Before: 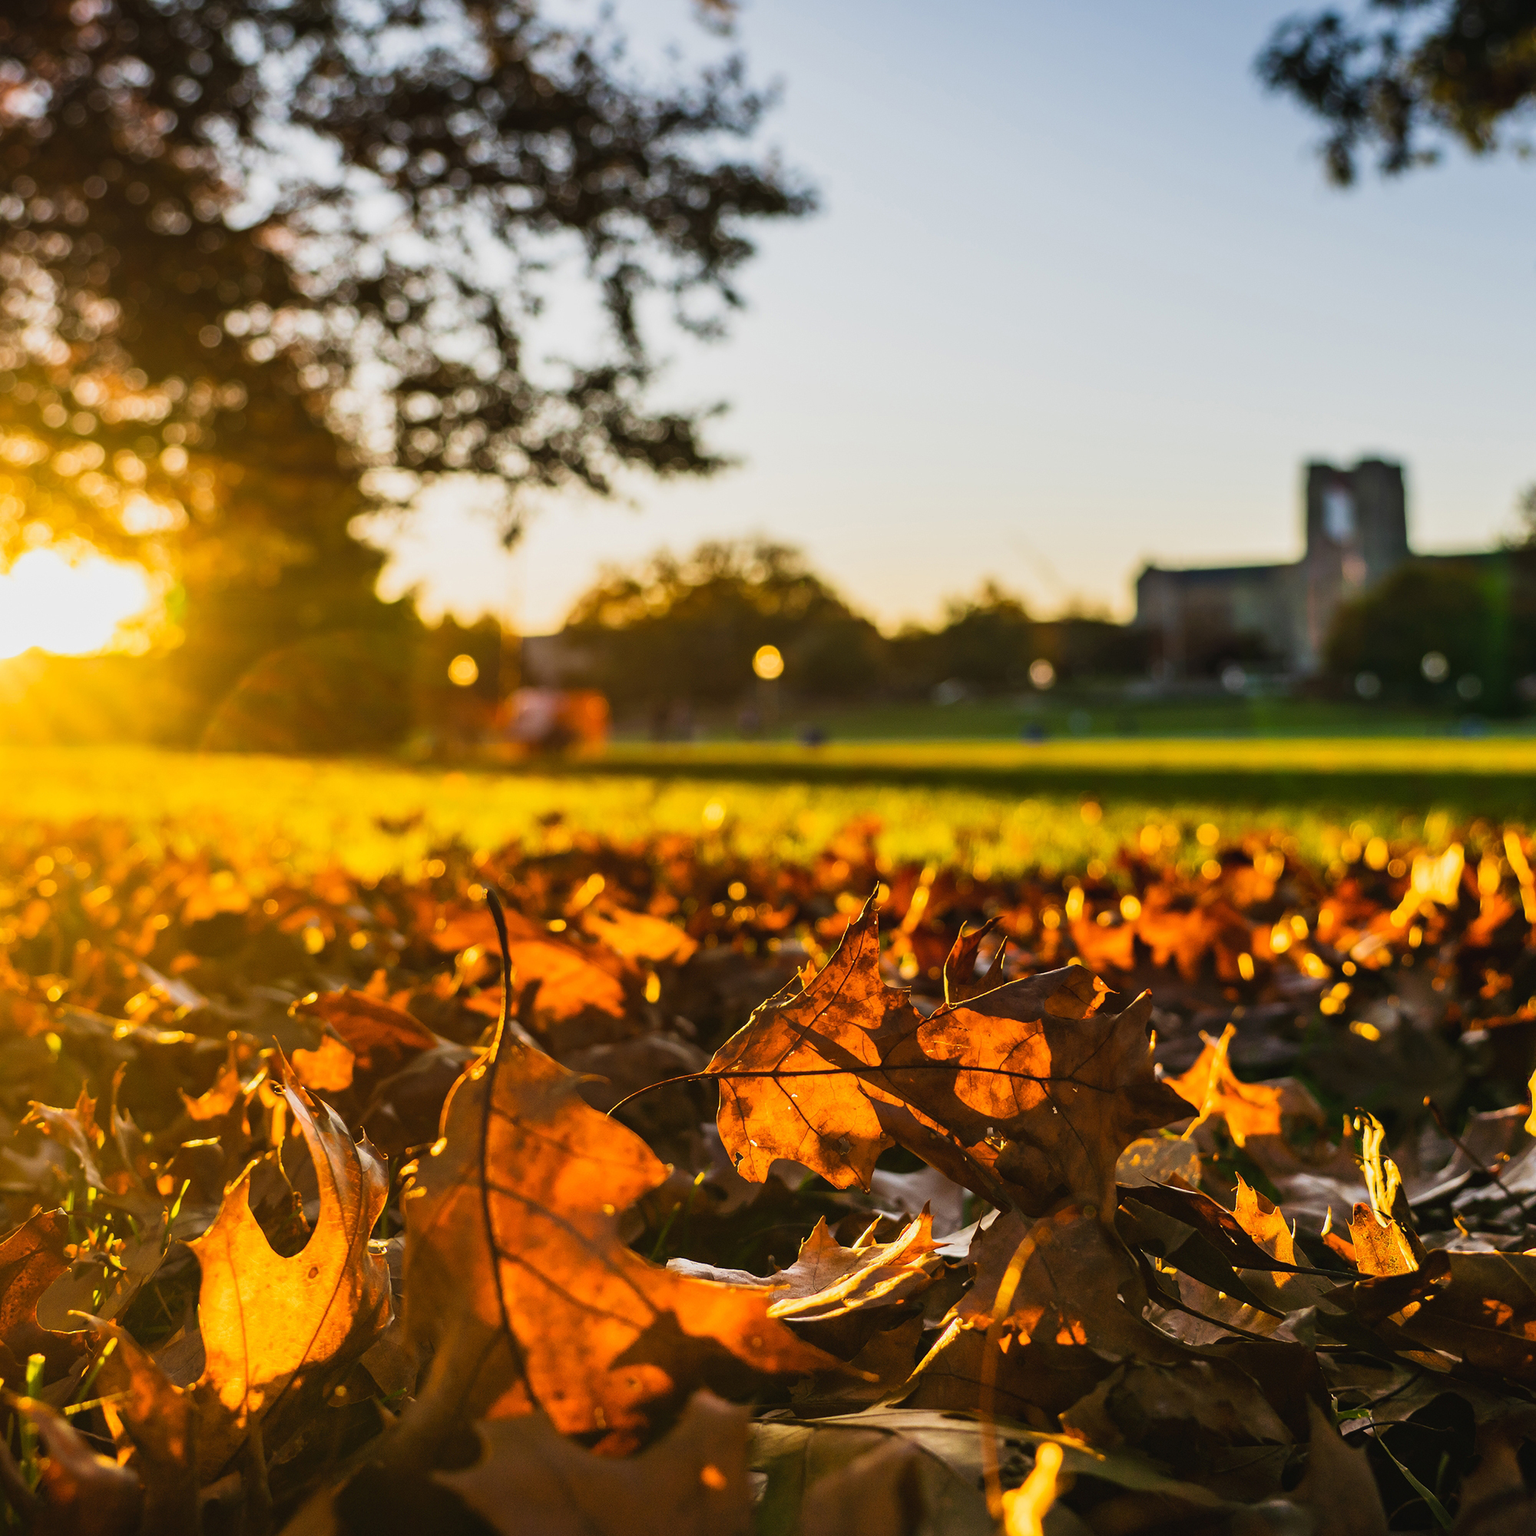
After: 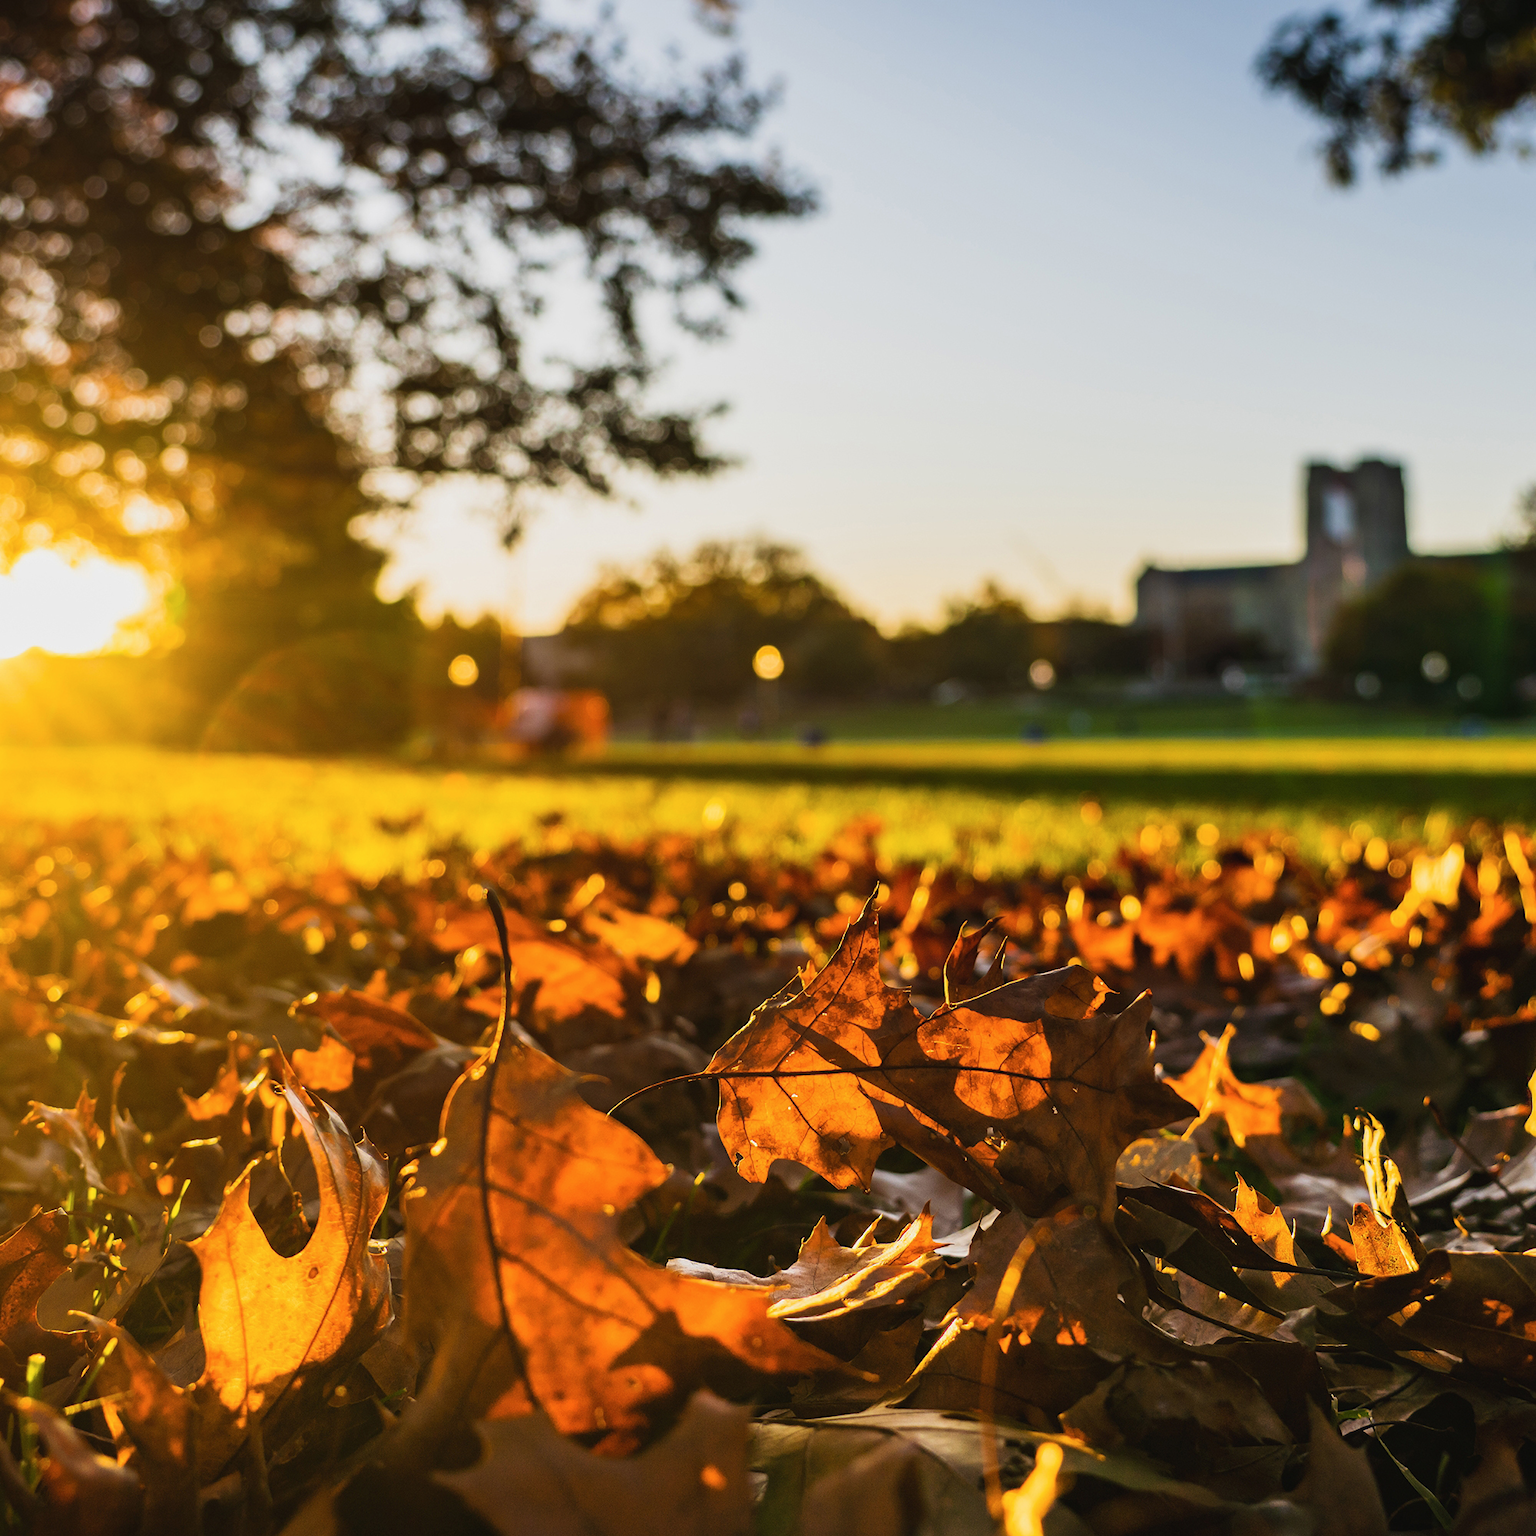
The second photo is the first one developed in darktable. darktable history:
contrast brightness saturation: saturation -0.04
white balance: emerald 1
